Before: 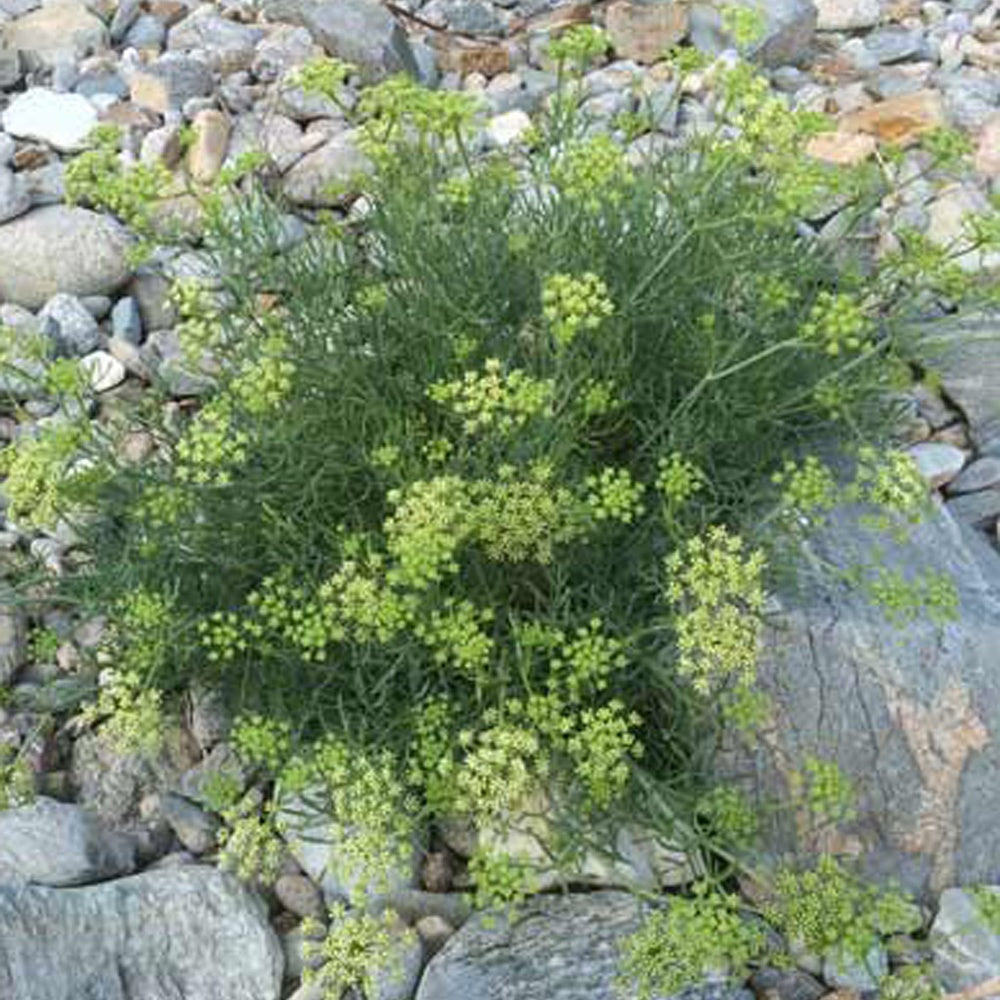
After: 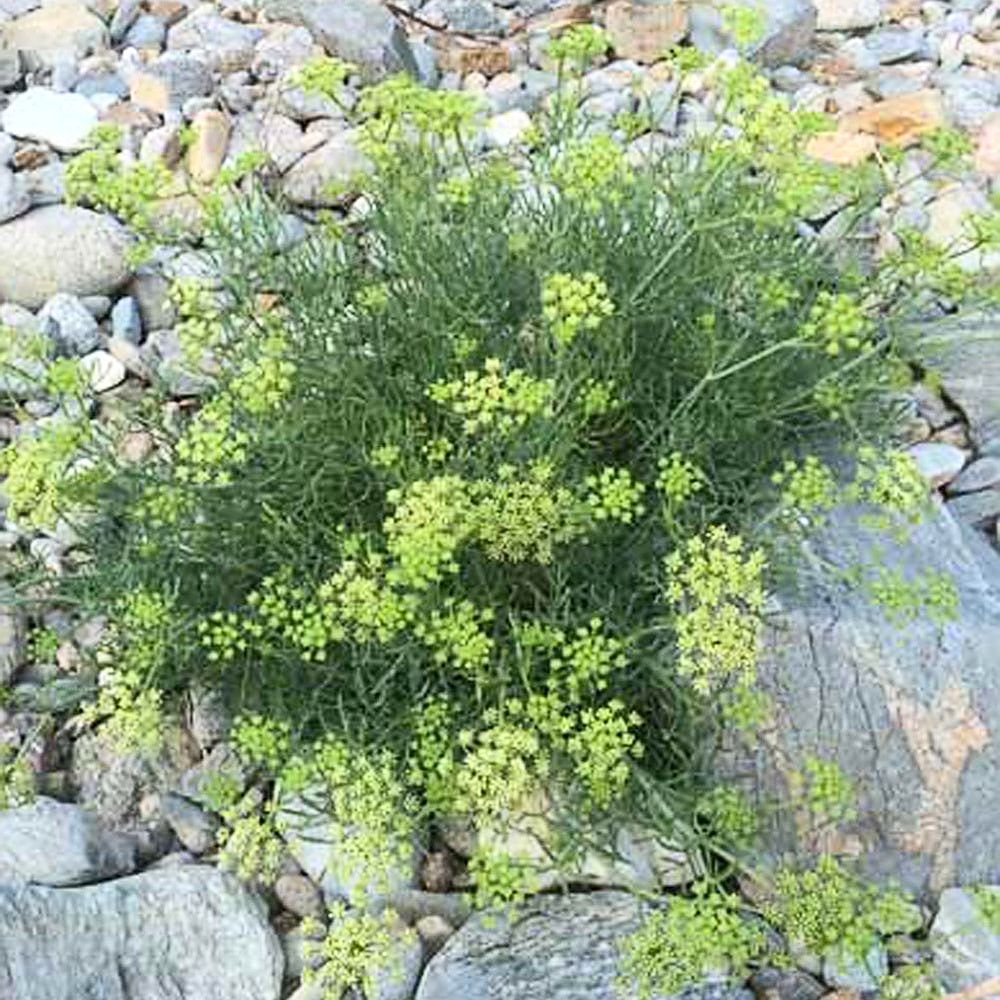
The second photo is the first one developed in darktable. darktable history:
contrast brightness saturation: contrast 0.2, brightness 0.15, saturation 0.14
sharpen: on, module defaults
